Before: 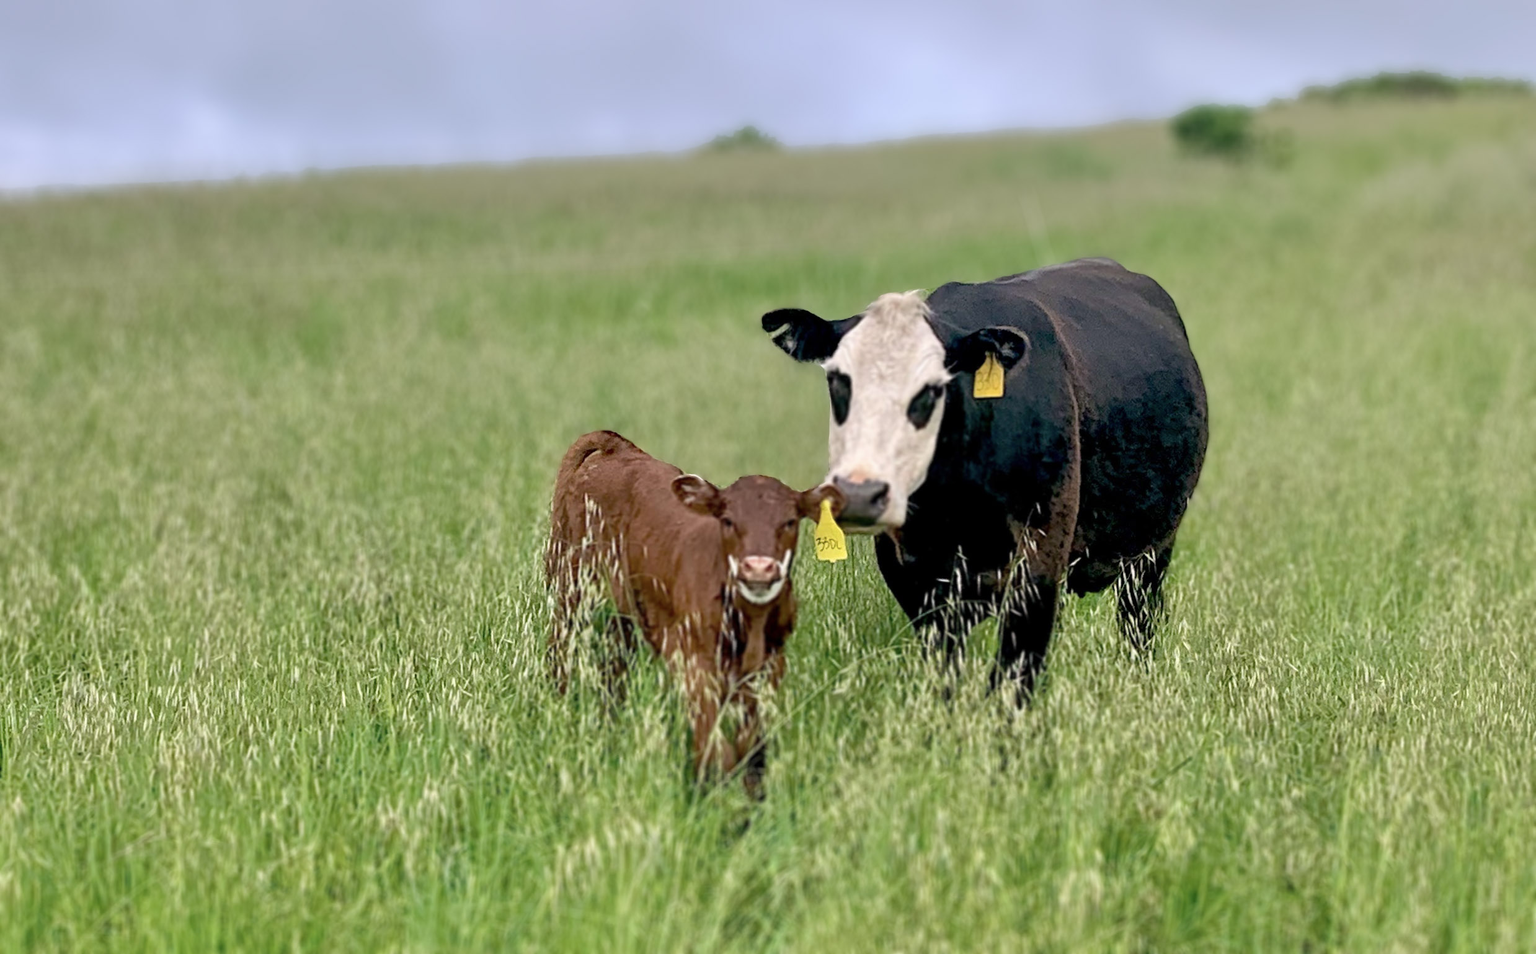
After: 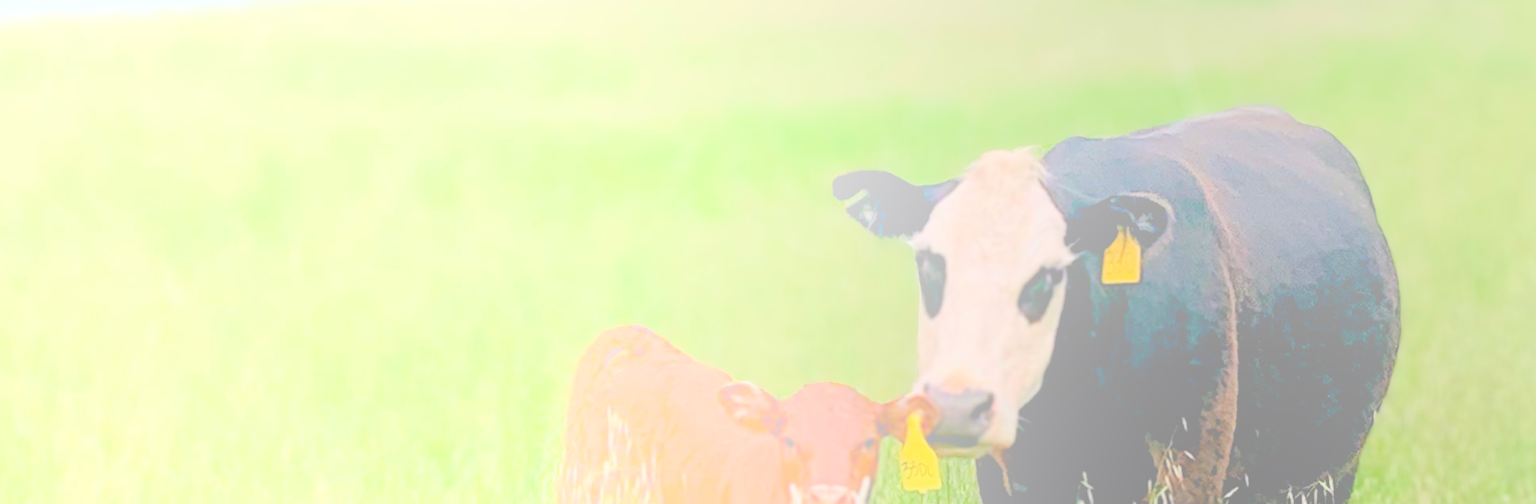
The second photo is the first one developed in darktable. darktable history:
filmic rgb: black relative exposure -7.65 EV, white relative exposure 4.56 EV, hardness 3.61, color science v6 (2022)
crop: left 7.036%, top 18.398%, right 14.379%, bottom 40.043%
bloom: size 70%, threshold 25%, strength 70%
